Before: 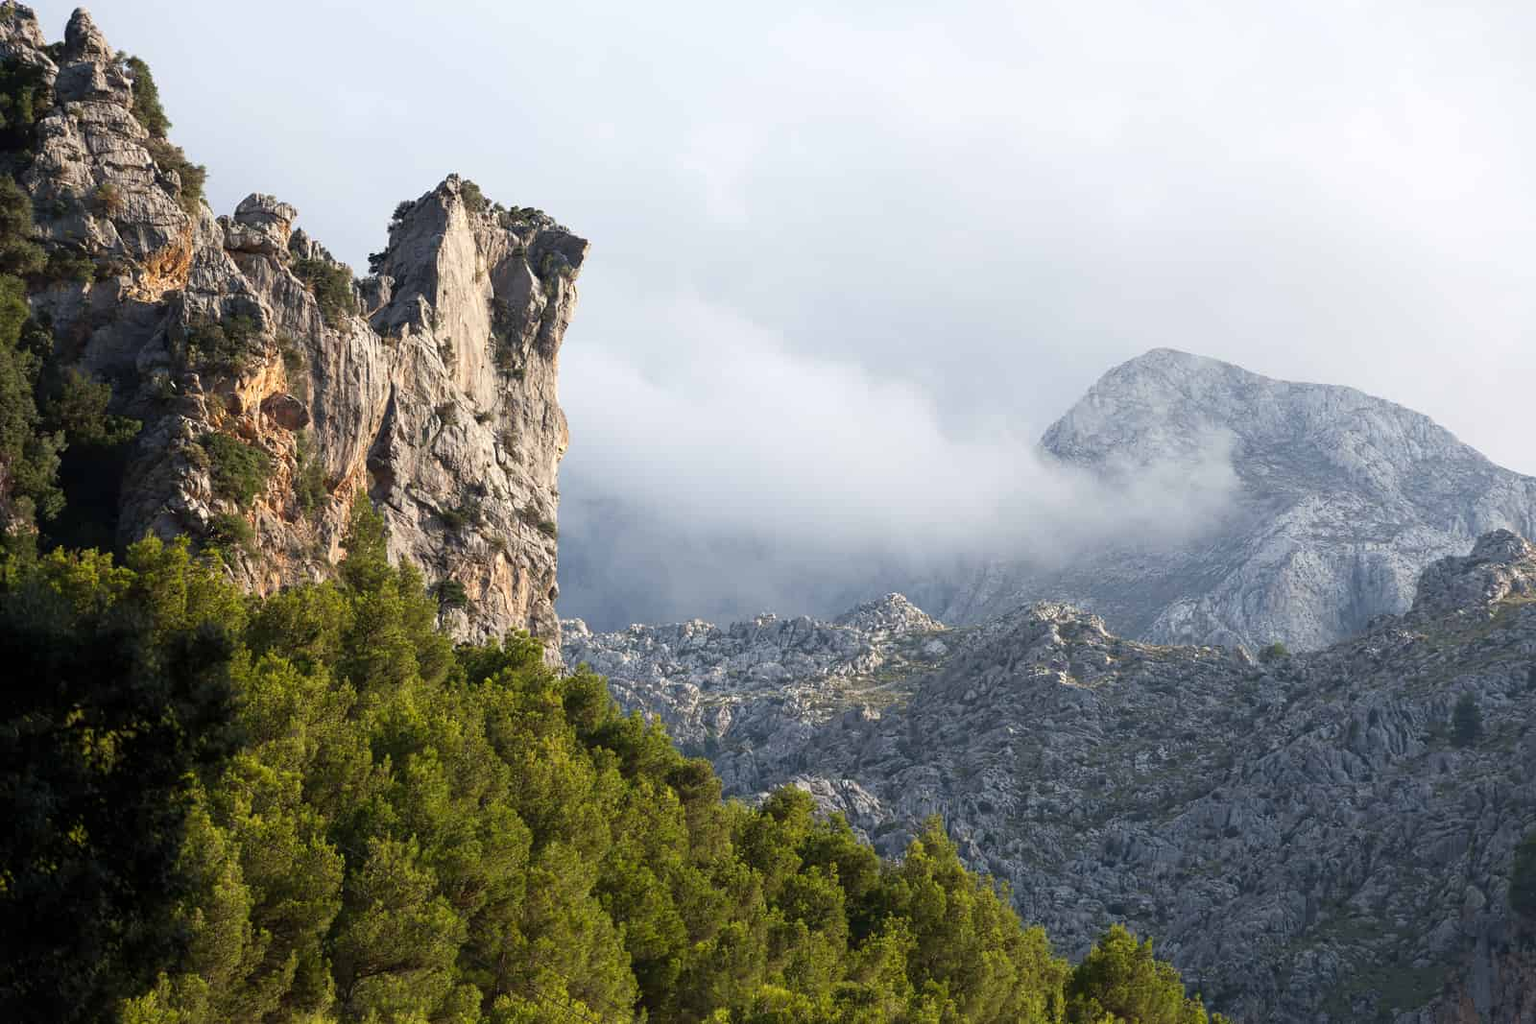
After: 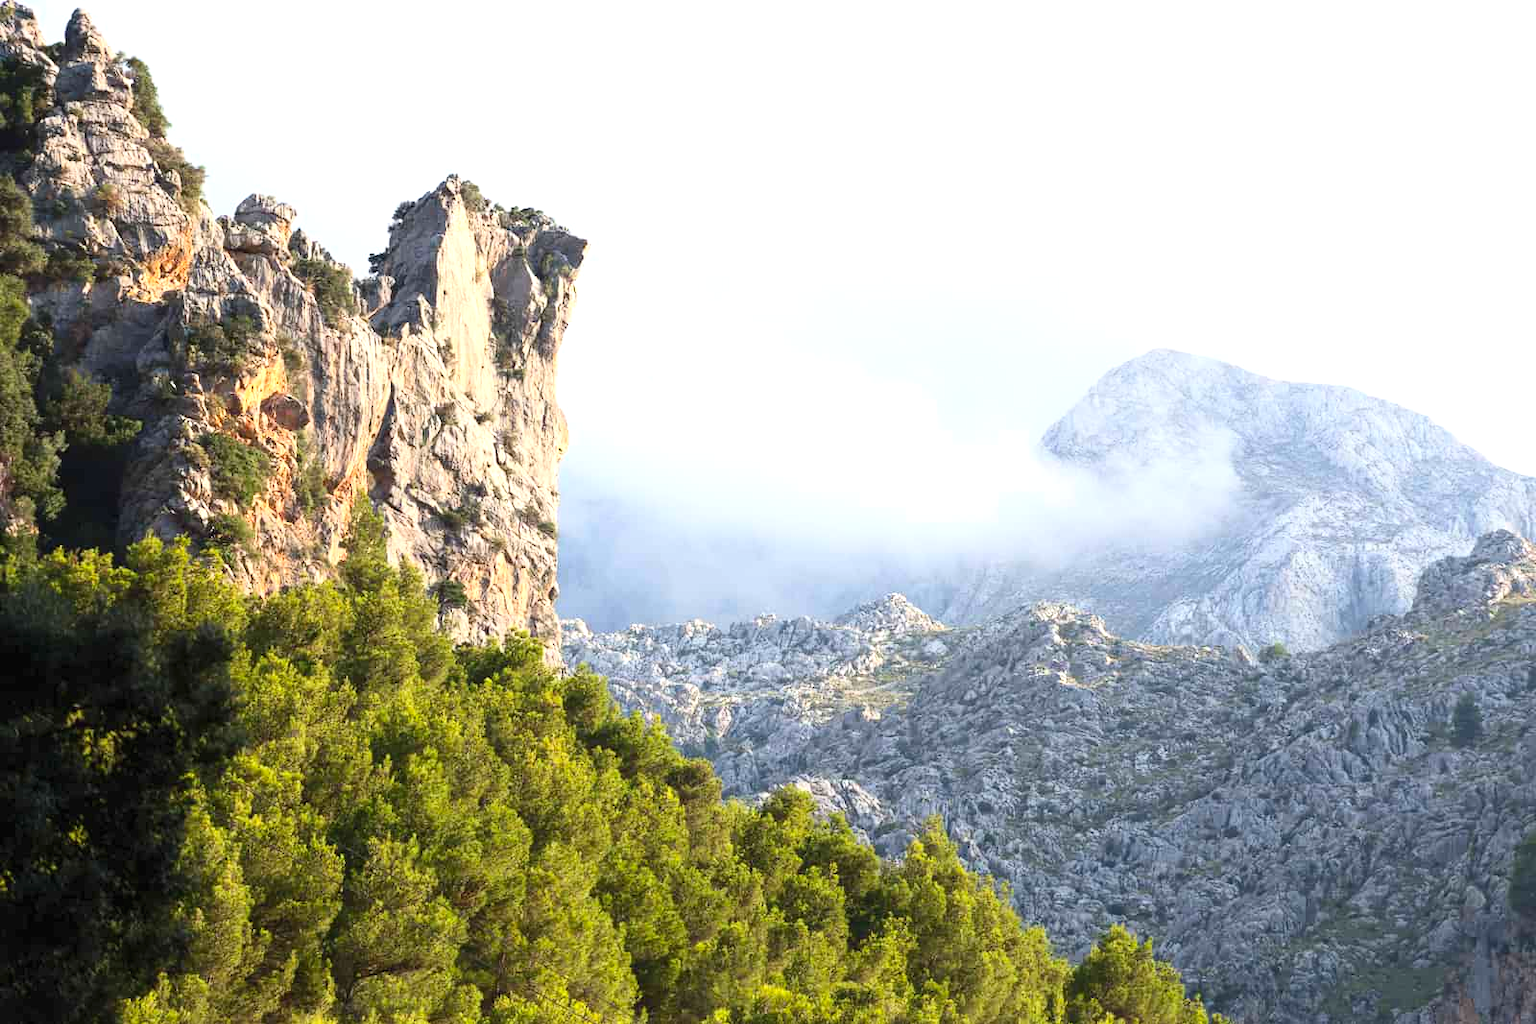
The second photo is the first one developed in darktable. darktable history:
exposure: black level correction 0, exposure 0.695 EV, compensate highlight preservation false
contrast brightness saturation: contrast 0.201, brightness 0.165, saturation 0.23
